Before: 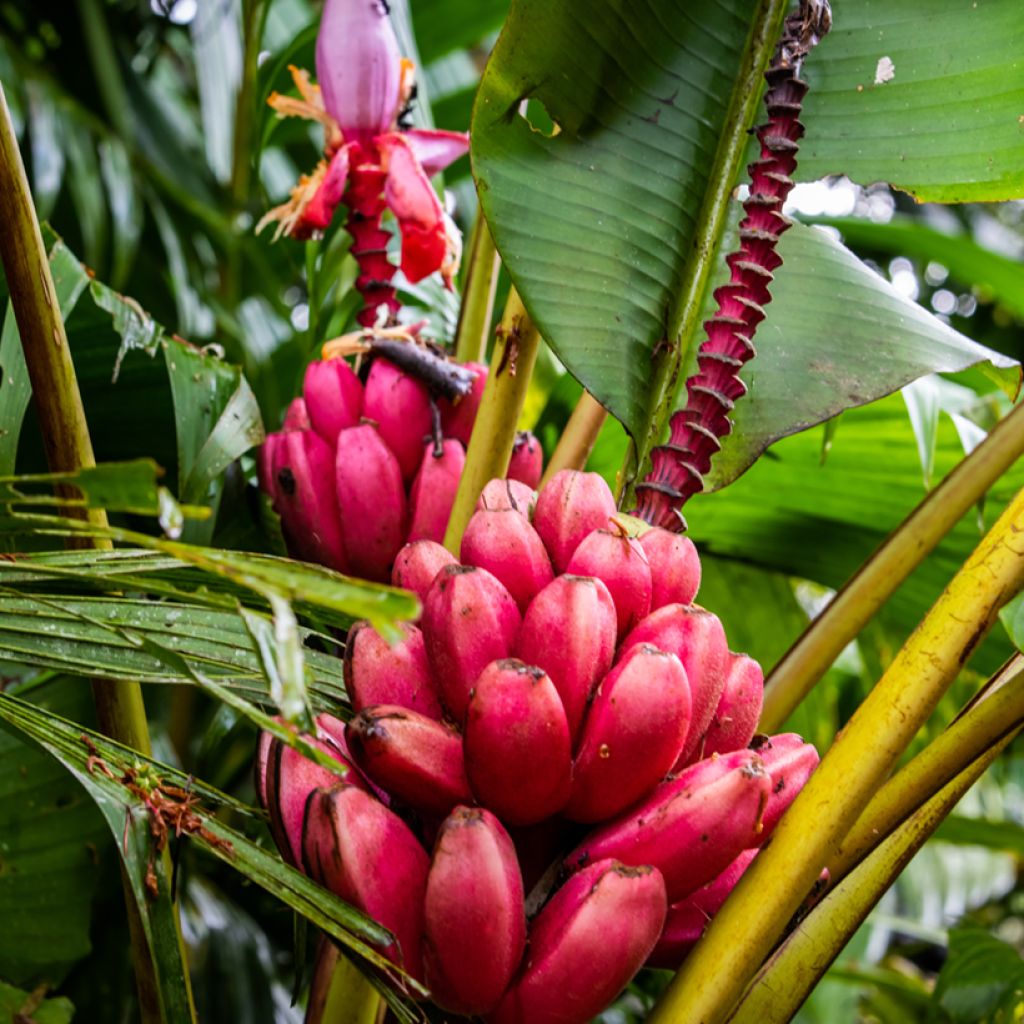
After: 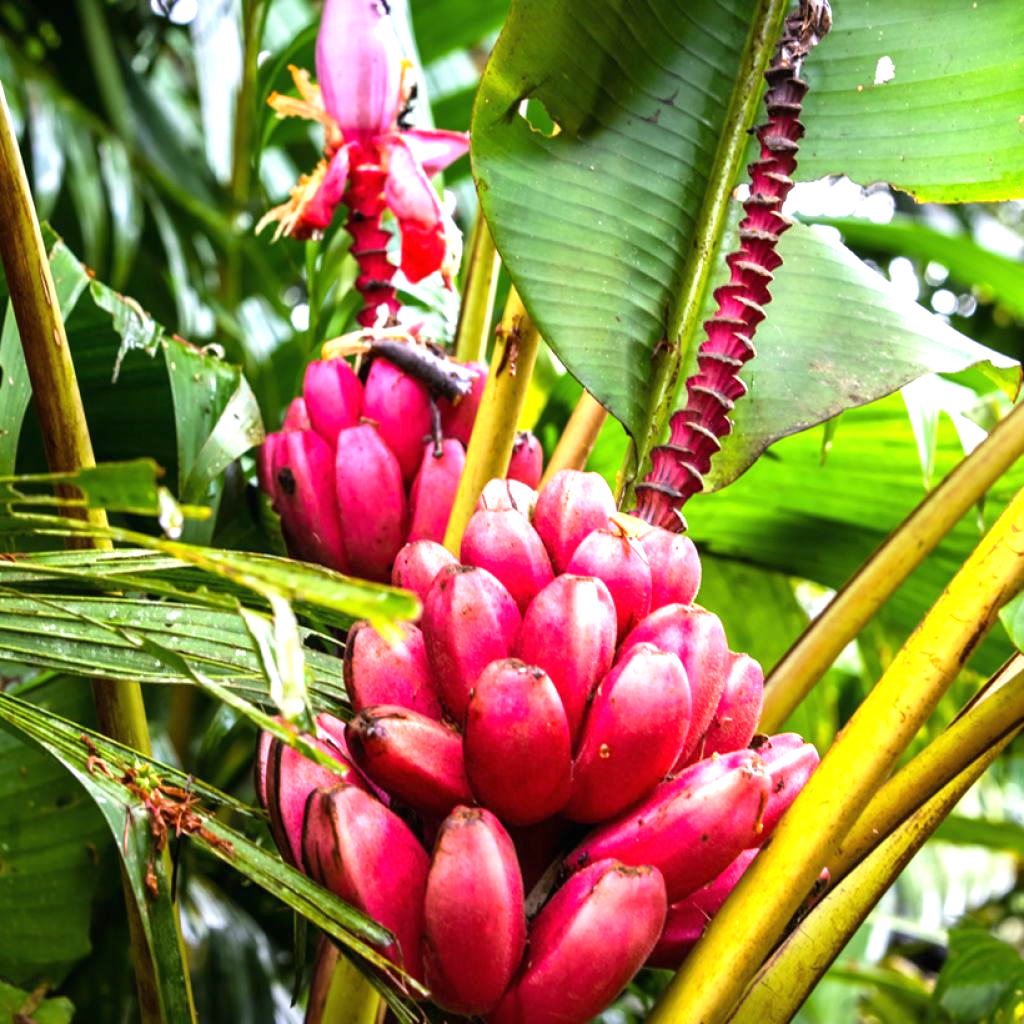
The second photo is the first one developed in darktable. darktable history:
exposure: black level correction 0, exposure 1.124 EV, compensate highlight preservation false
